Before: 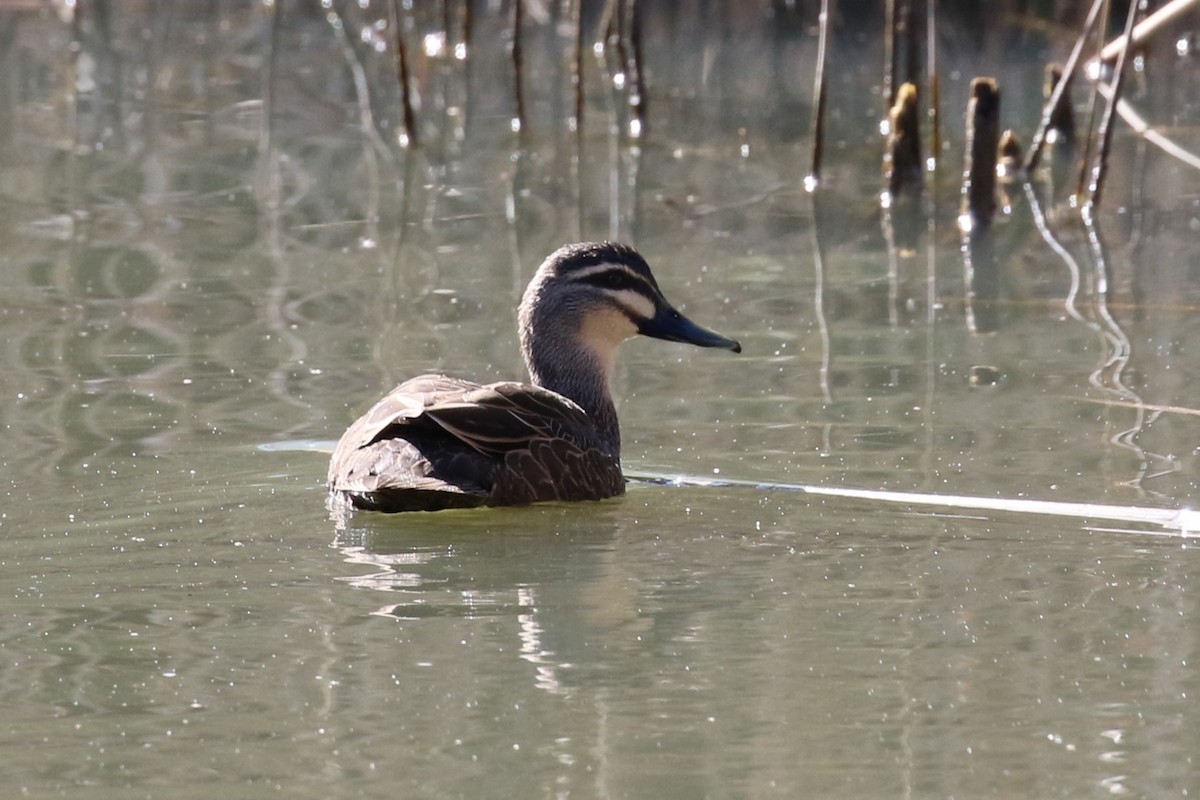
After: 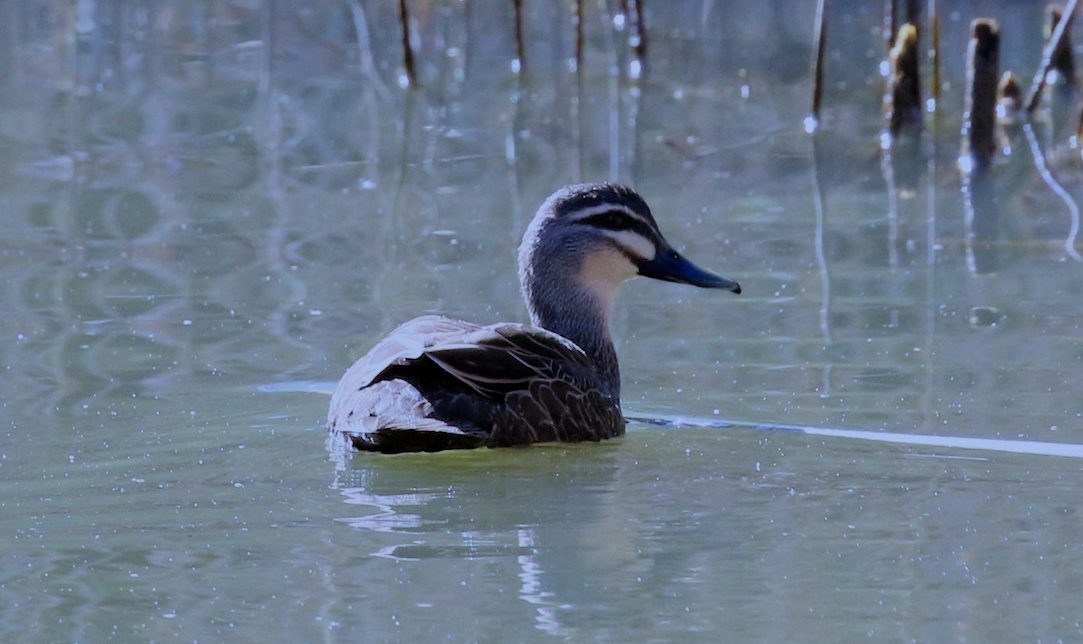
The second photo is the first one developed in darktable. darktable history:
filmic rgb: black relative exposure -8.79 EV, white relative exposure 4.98 EV, threshold 6 EV, target black luminance 0%, hardness 3.77, latitude 66.34%, contrast 0.822, highlights saturation mix 10%, shadows ↔ highlights balance 20%, add noise in highlights 0.1, color science v4 (2020), iterations of high-quality reconstruction 0, type of noise poissonian, enable highlight reconstruction true
crop: top 7.49%, right 9.717%, bottom 11.943%
white balance: red 0.871, blue 1.249
